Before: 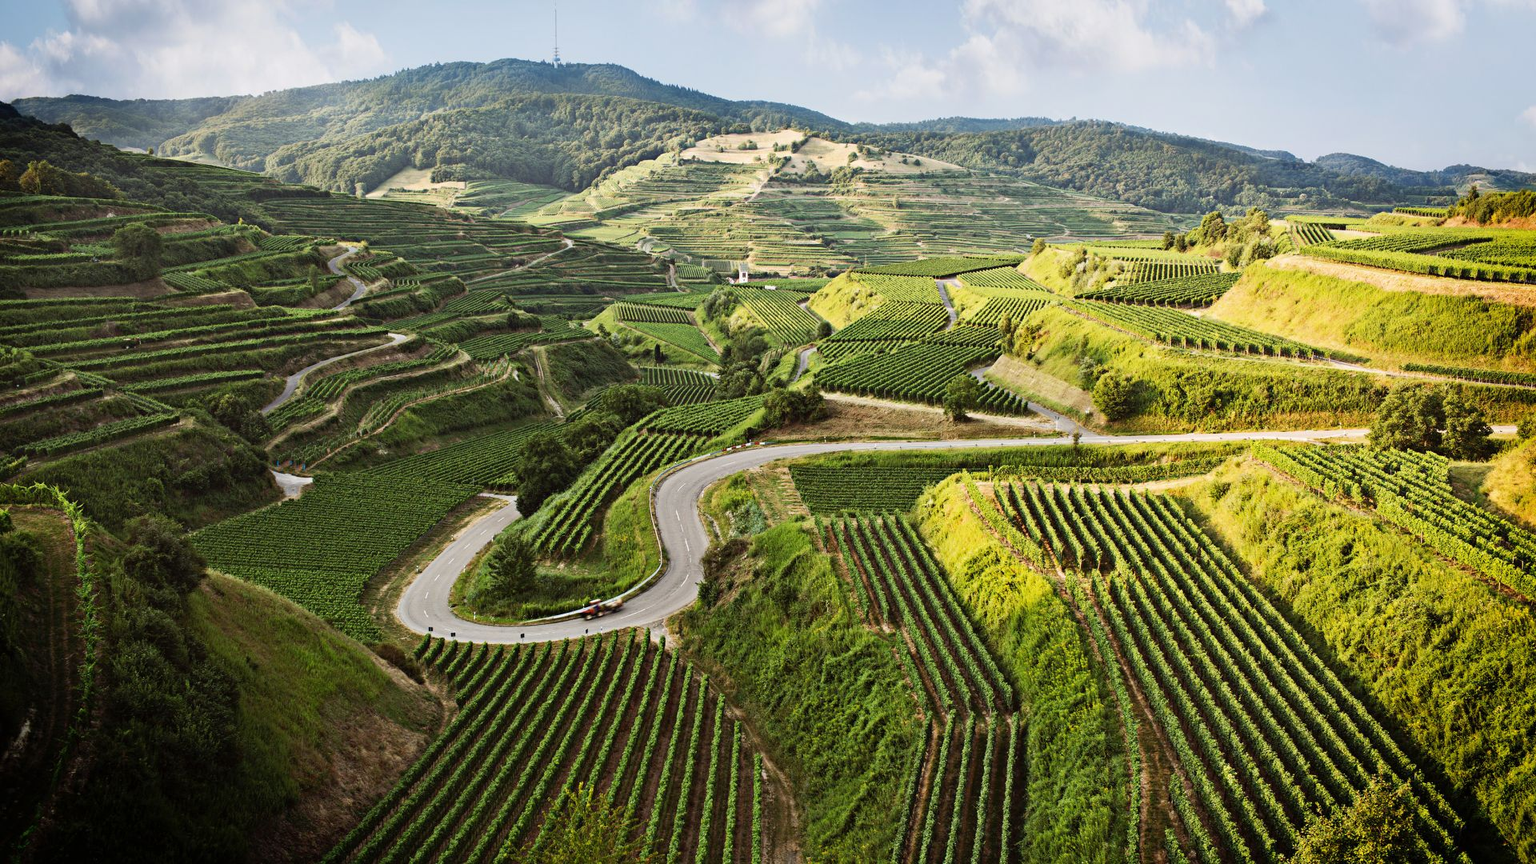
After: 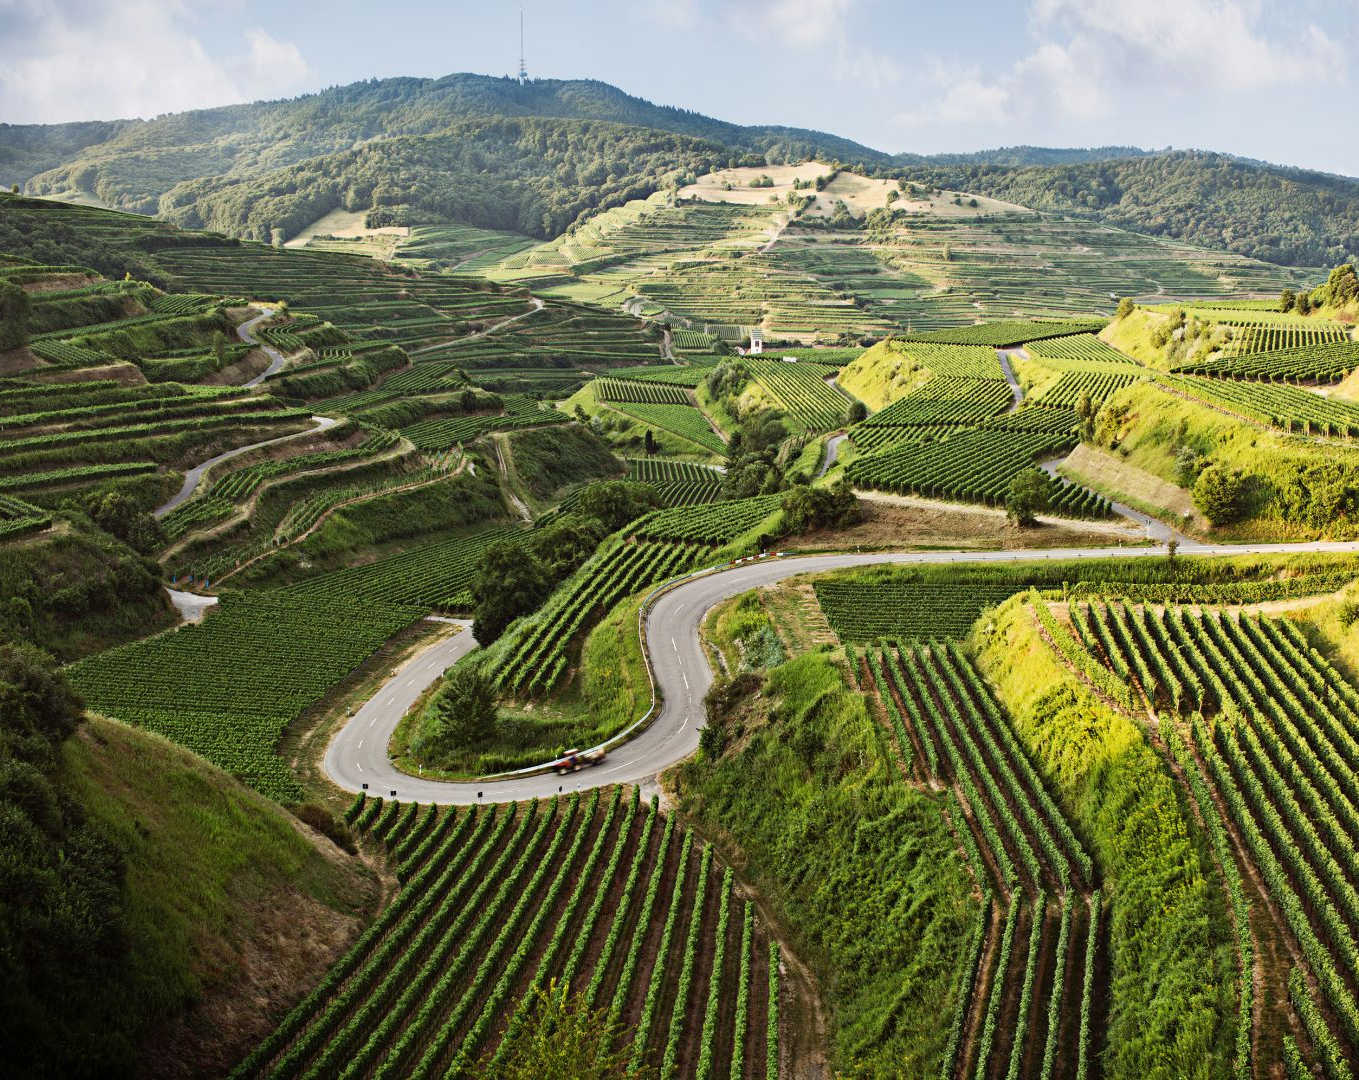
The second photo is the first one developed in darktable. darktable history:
bloom: size 9%, threshold 100%, strength 7%
crop and rotate: left 9.061%, right 20.142%
